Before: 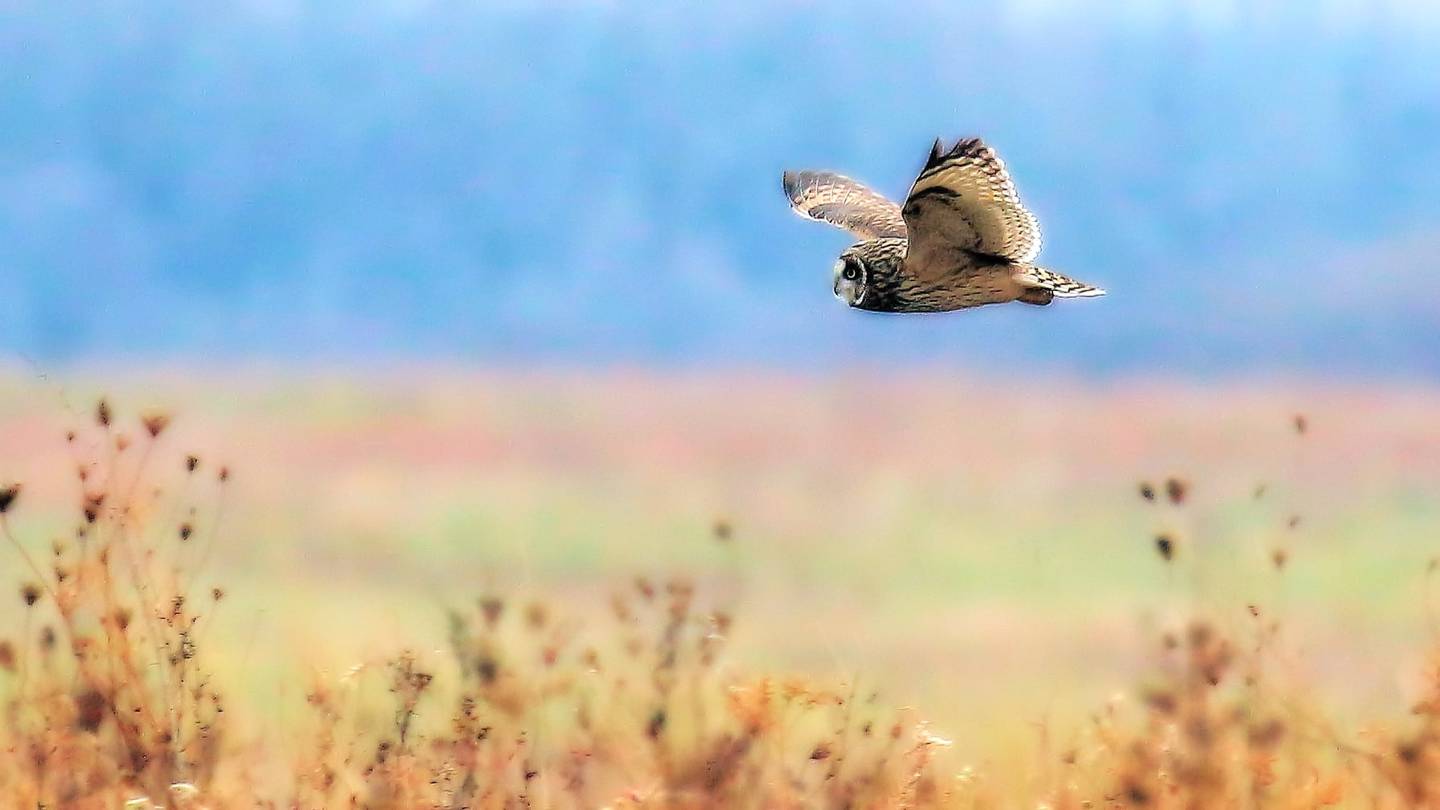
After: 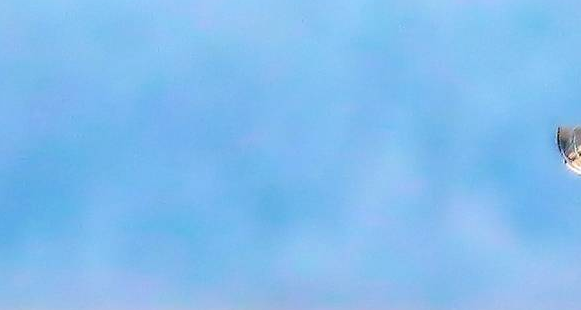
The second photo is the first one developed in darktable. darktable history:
crop: left 15.742%, top 5.439%, right 43.873%, bottom 56.19%
